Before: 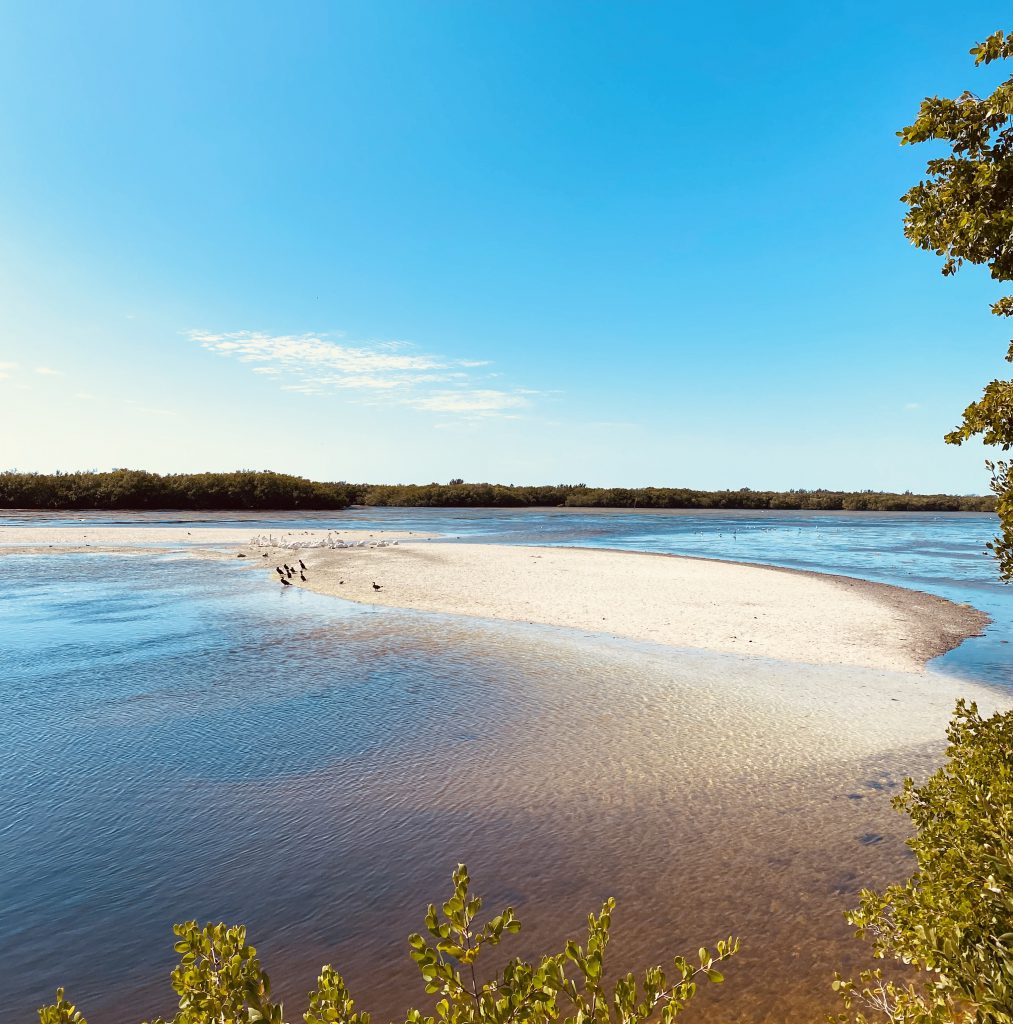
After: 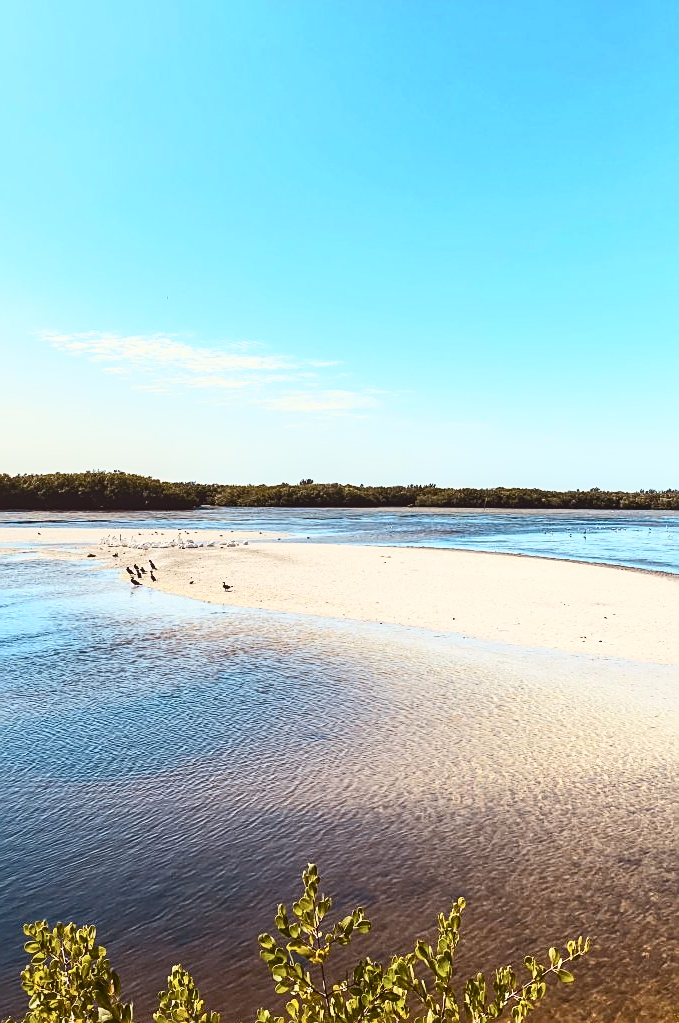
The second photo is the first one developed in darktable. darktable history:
sharpen: on, module defaults
local contrast: detail 110%
contrast brightness saturation: contrast 0.386, brightness 0.097
crop and rotate: left 14.833%, right 18.114%
